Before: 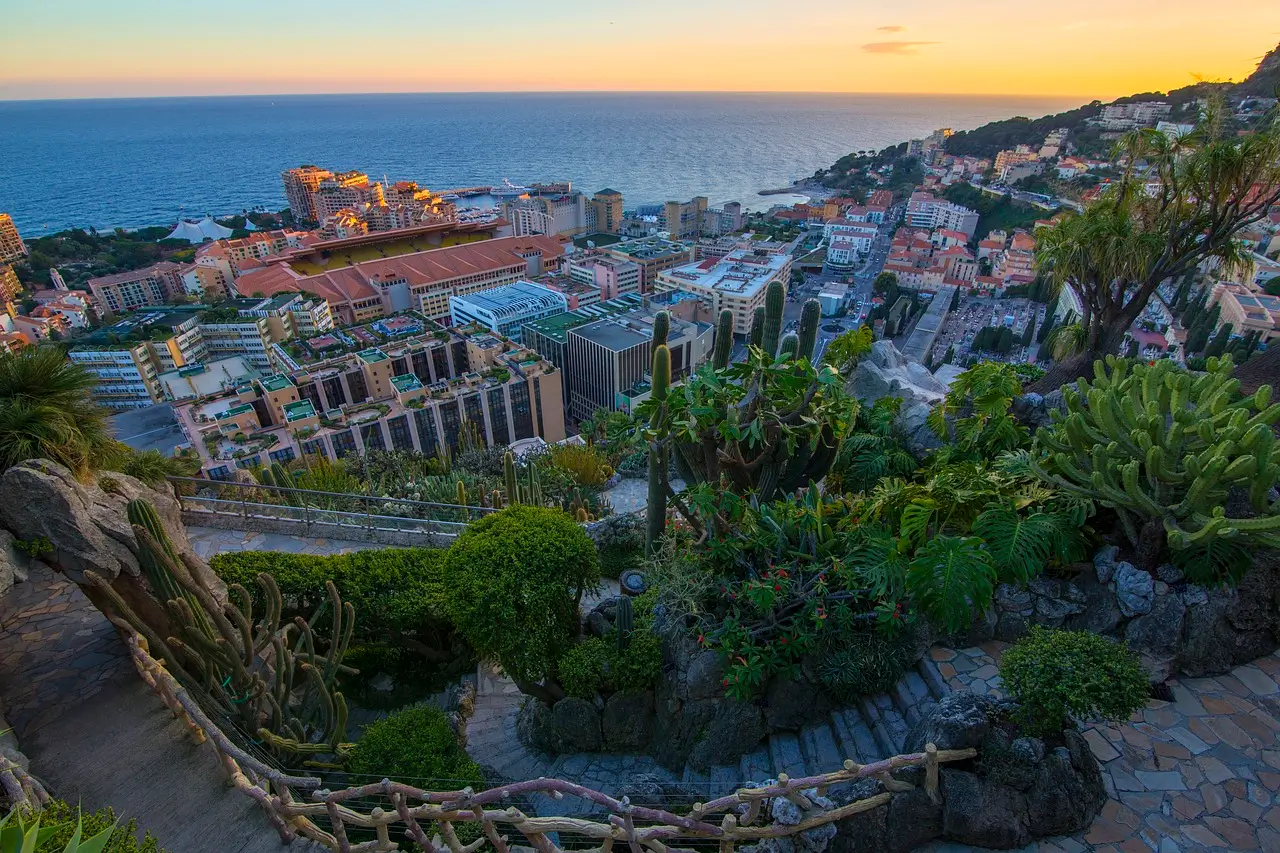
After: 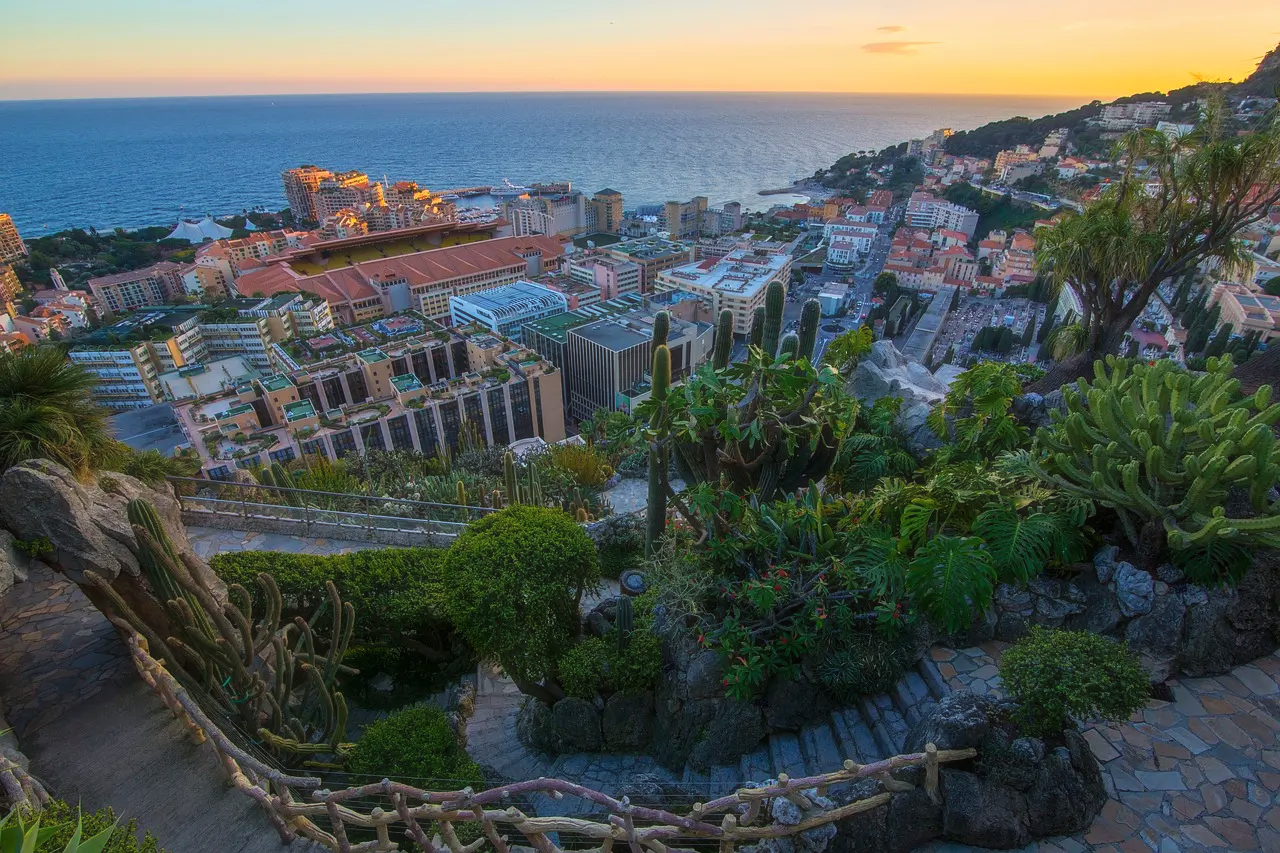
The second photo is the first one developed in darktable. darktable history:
haze removal: strength -0.076, distance 0.359, compatibility mode true, adaptive false
